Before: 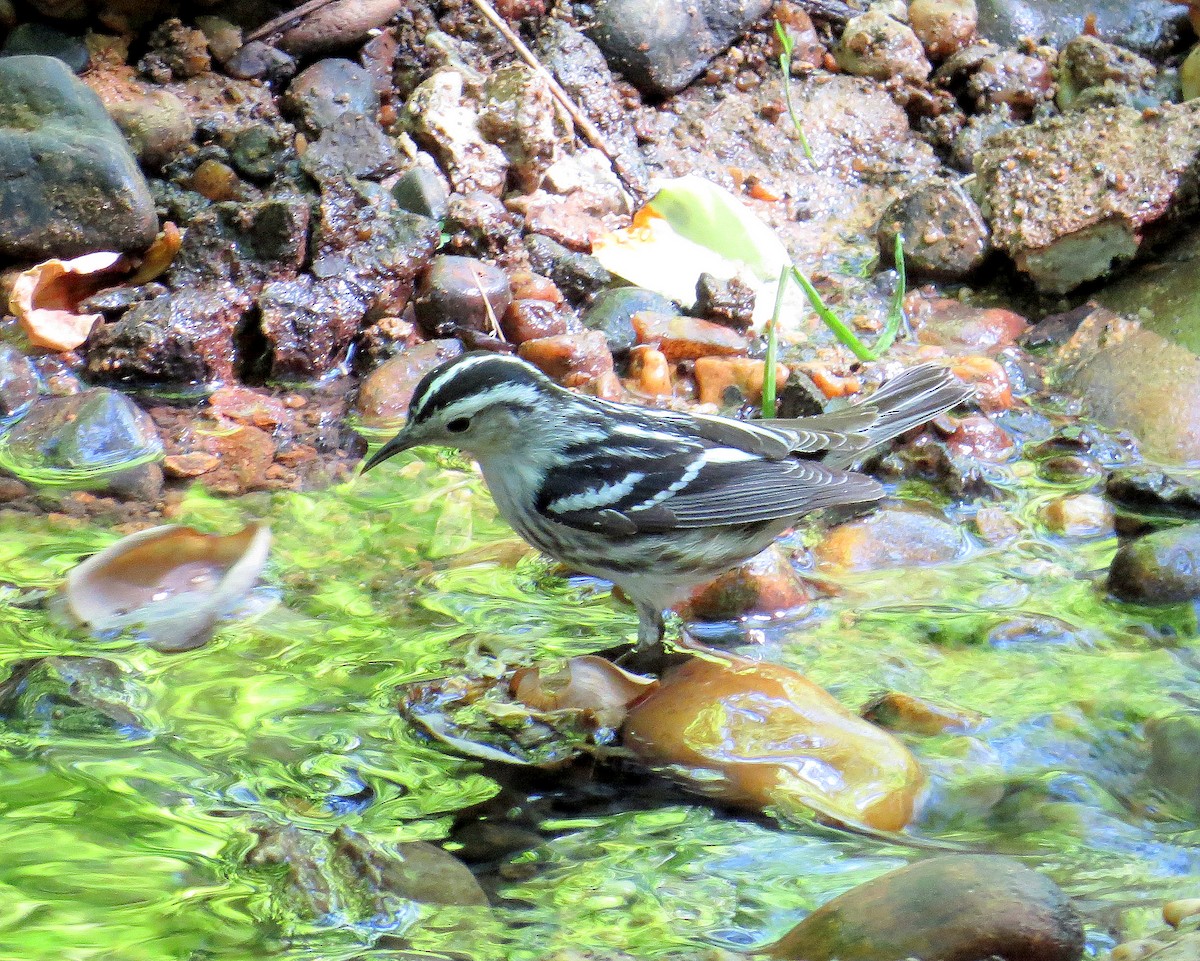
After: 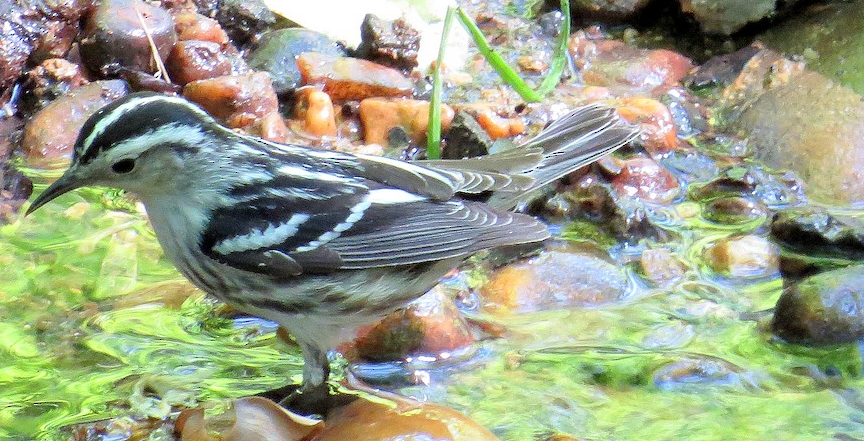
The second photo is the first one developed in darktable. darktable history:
crop and rotate: left 27.938%, top 27.046%, bottom 27.046%
tone equalizer: on, module defaults
